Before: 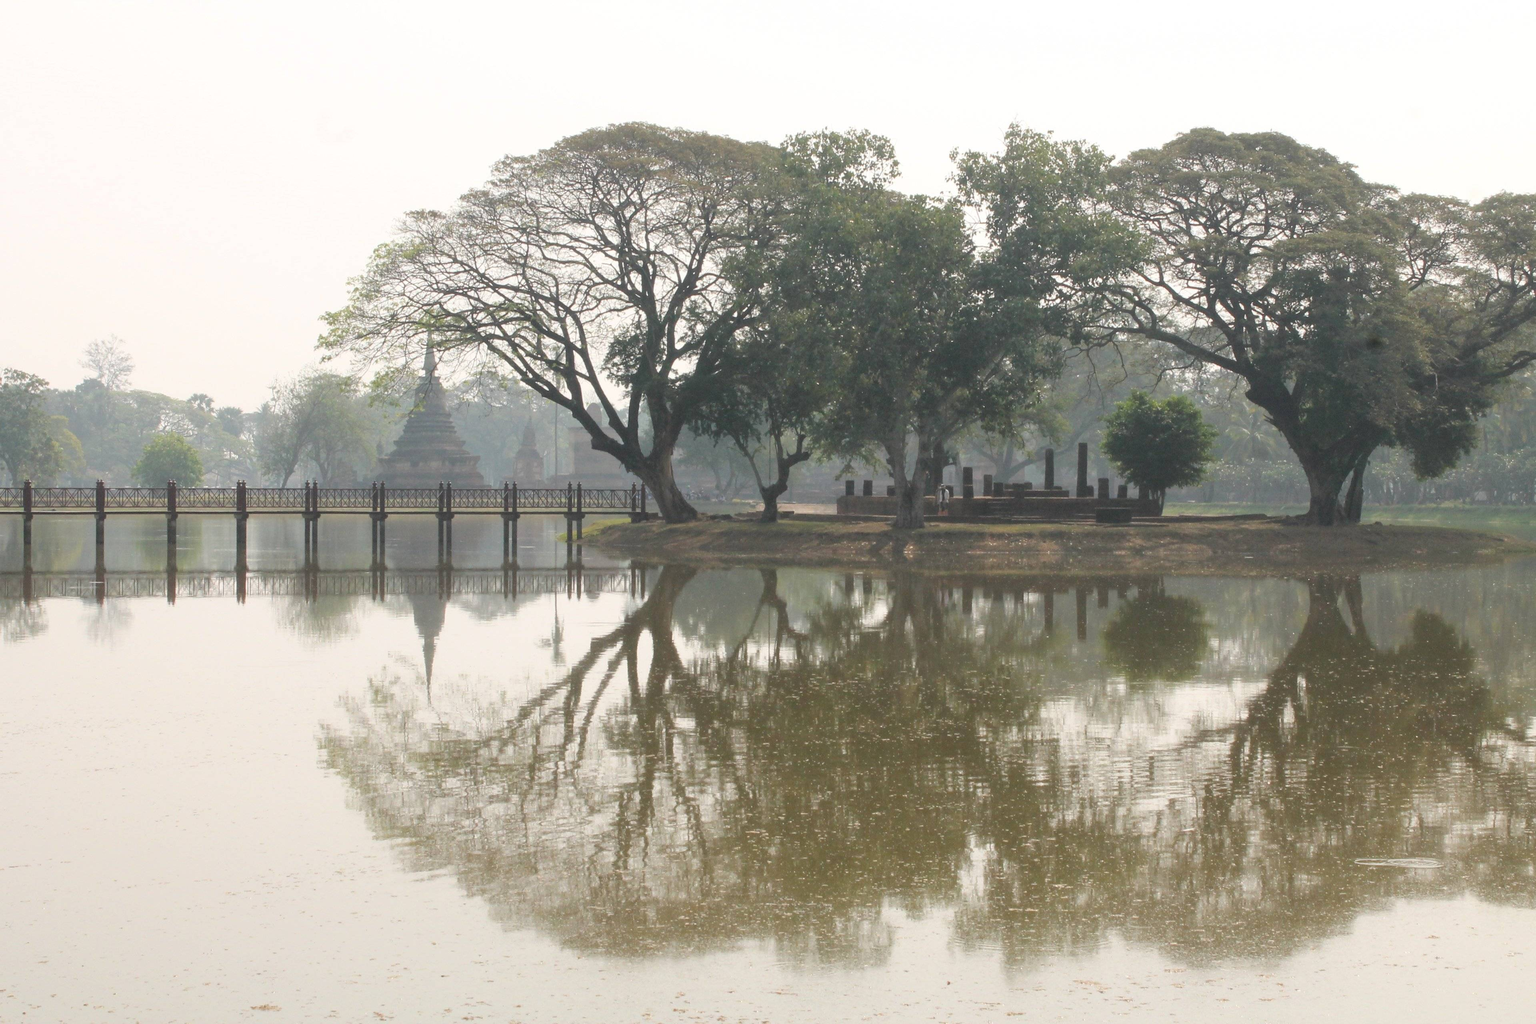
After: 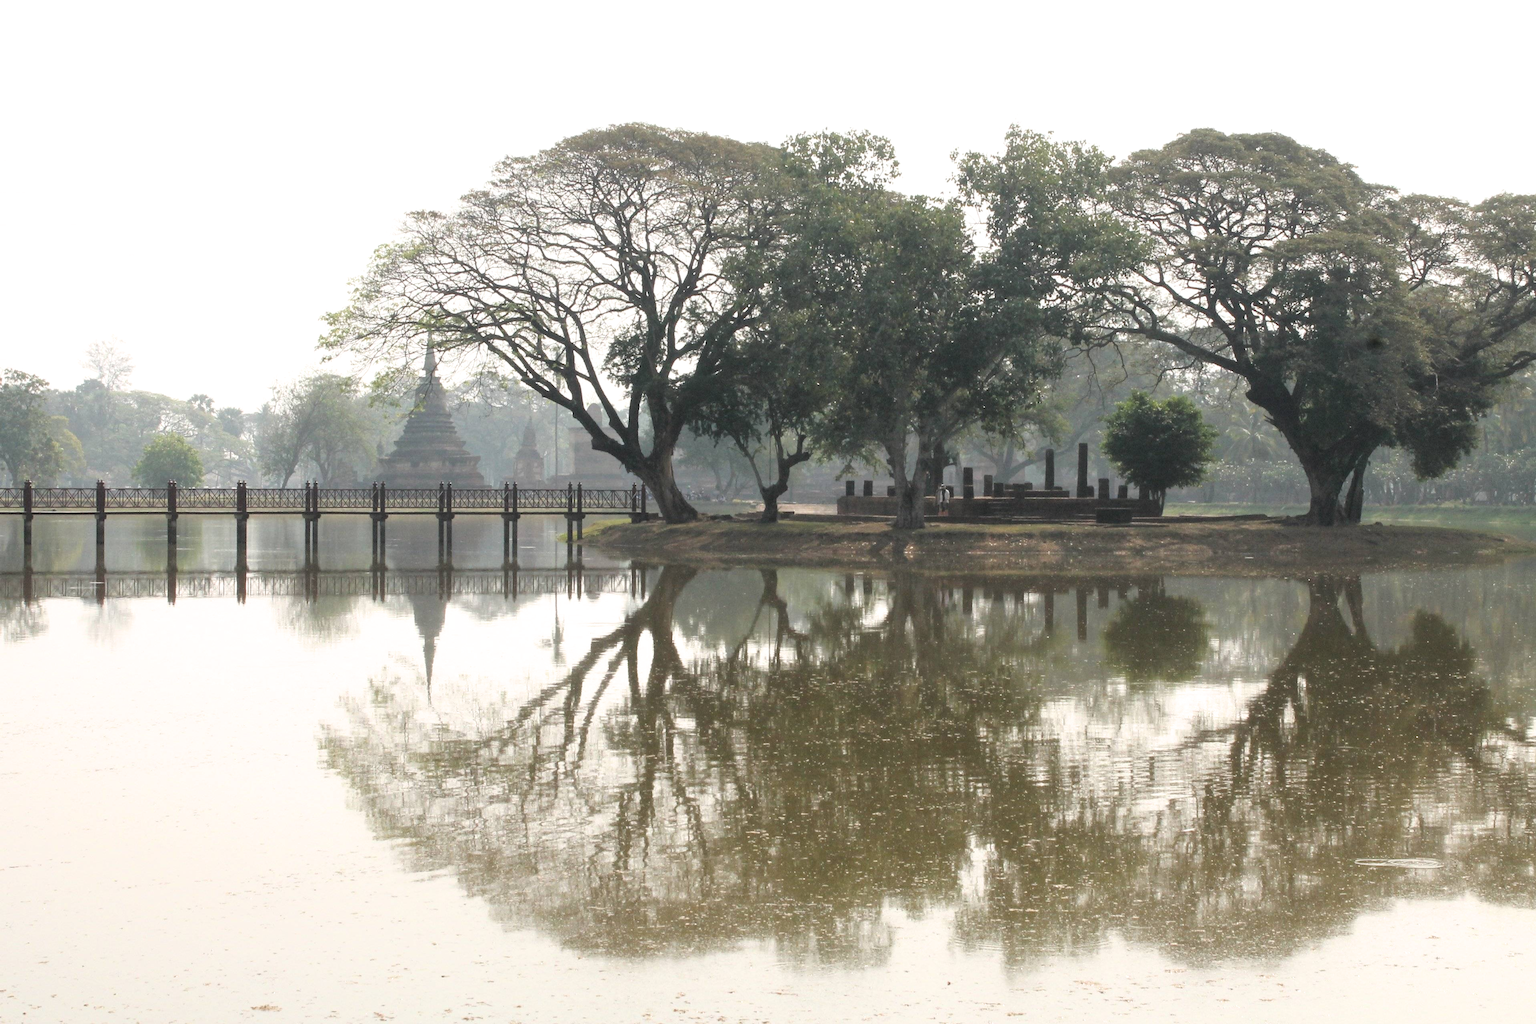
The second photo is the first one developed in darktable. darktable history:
filmic rgb: black relative exposure -7.99 EV, white relative exposure 2.36 EV, hardness 6.63, color science v6 (2022)
